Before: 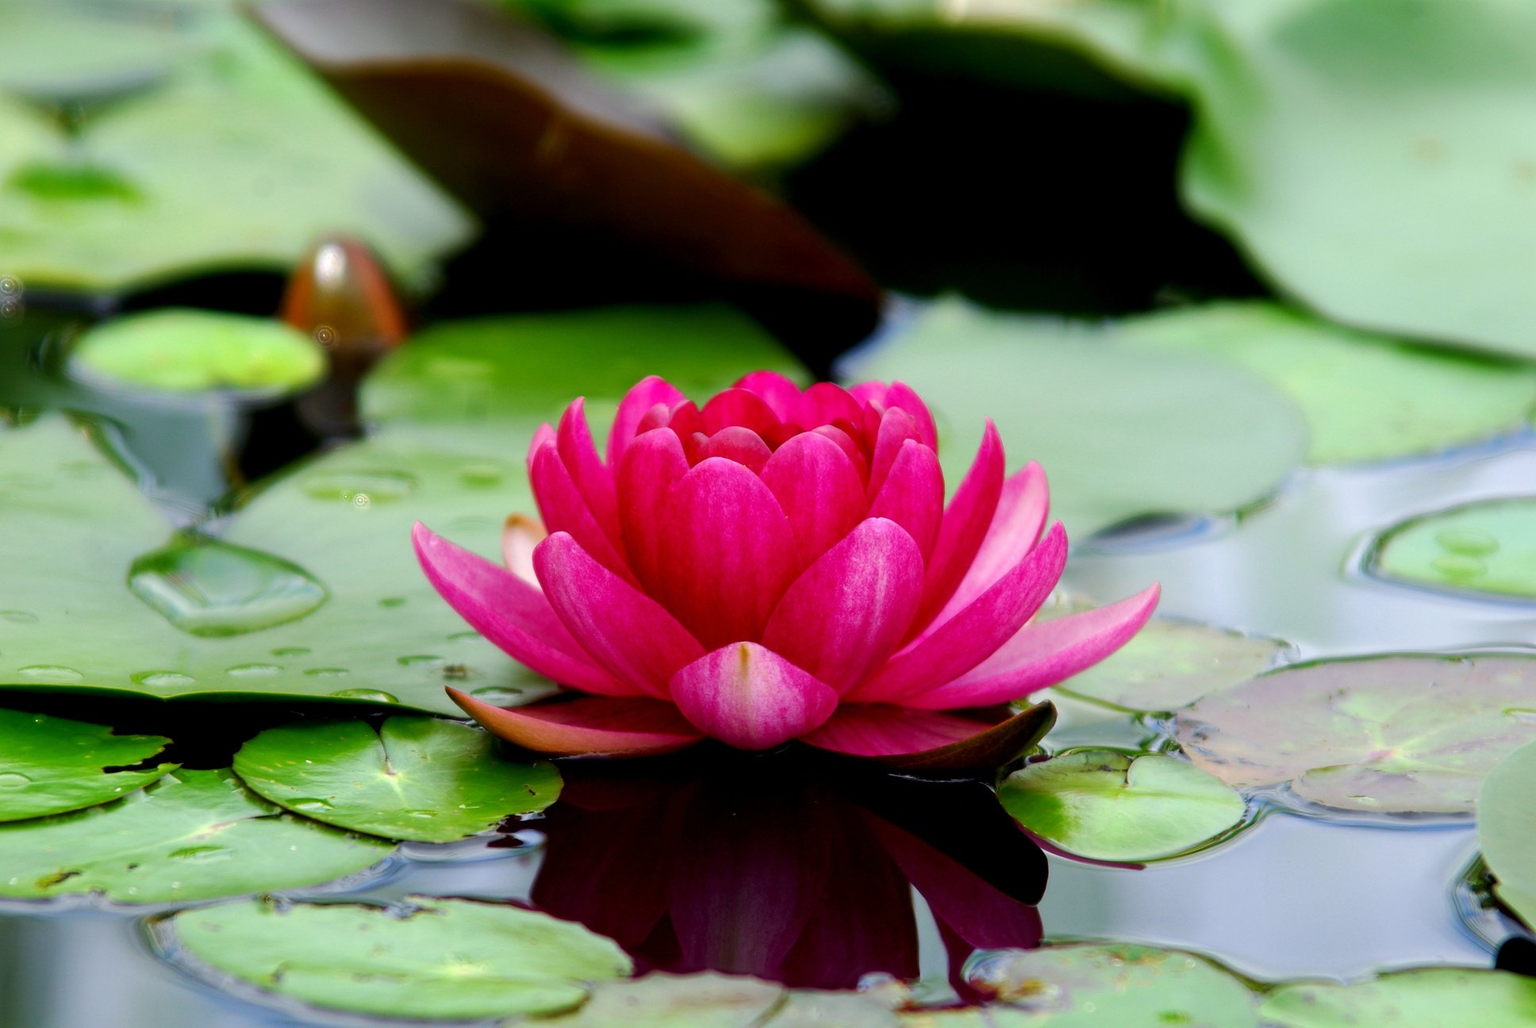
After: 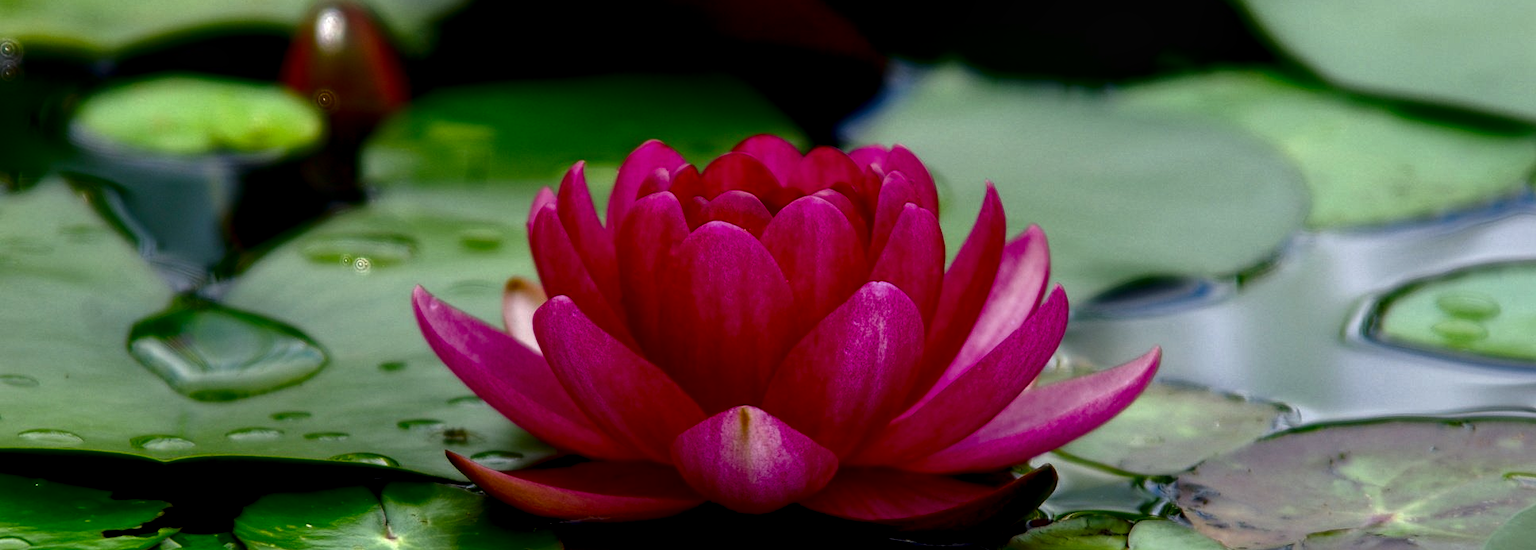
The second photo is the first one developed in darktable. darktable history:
crop and rotate: top 23.043%, bottom 23.437%
contrast brightness saturation: brightness -0.52
local contrast: on, module defaults
